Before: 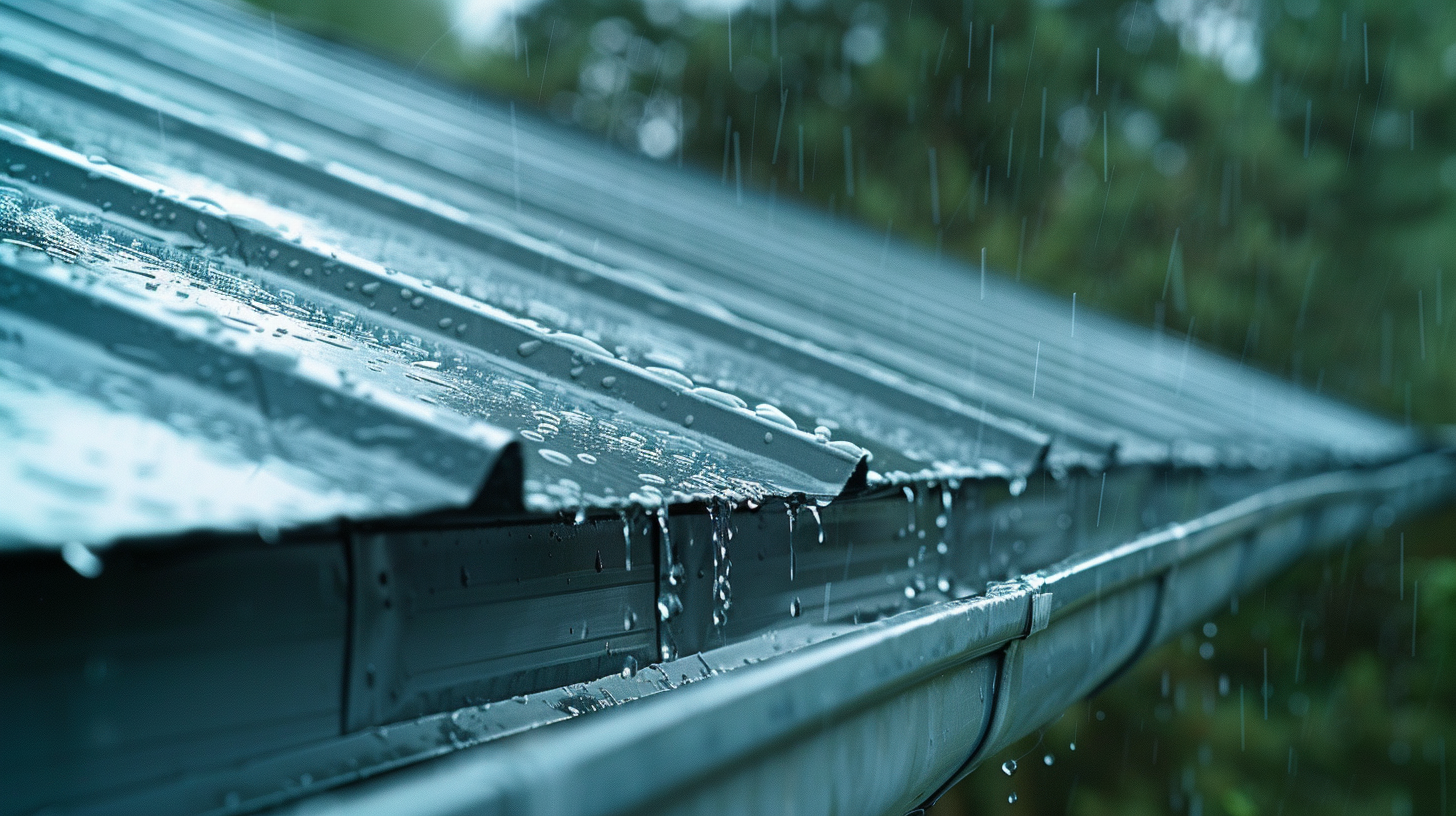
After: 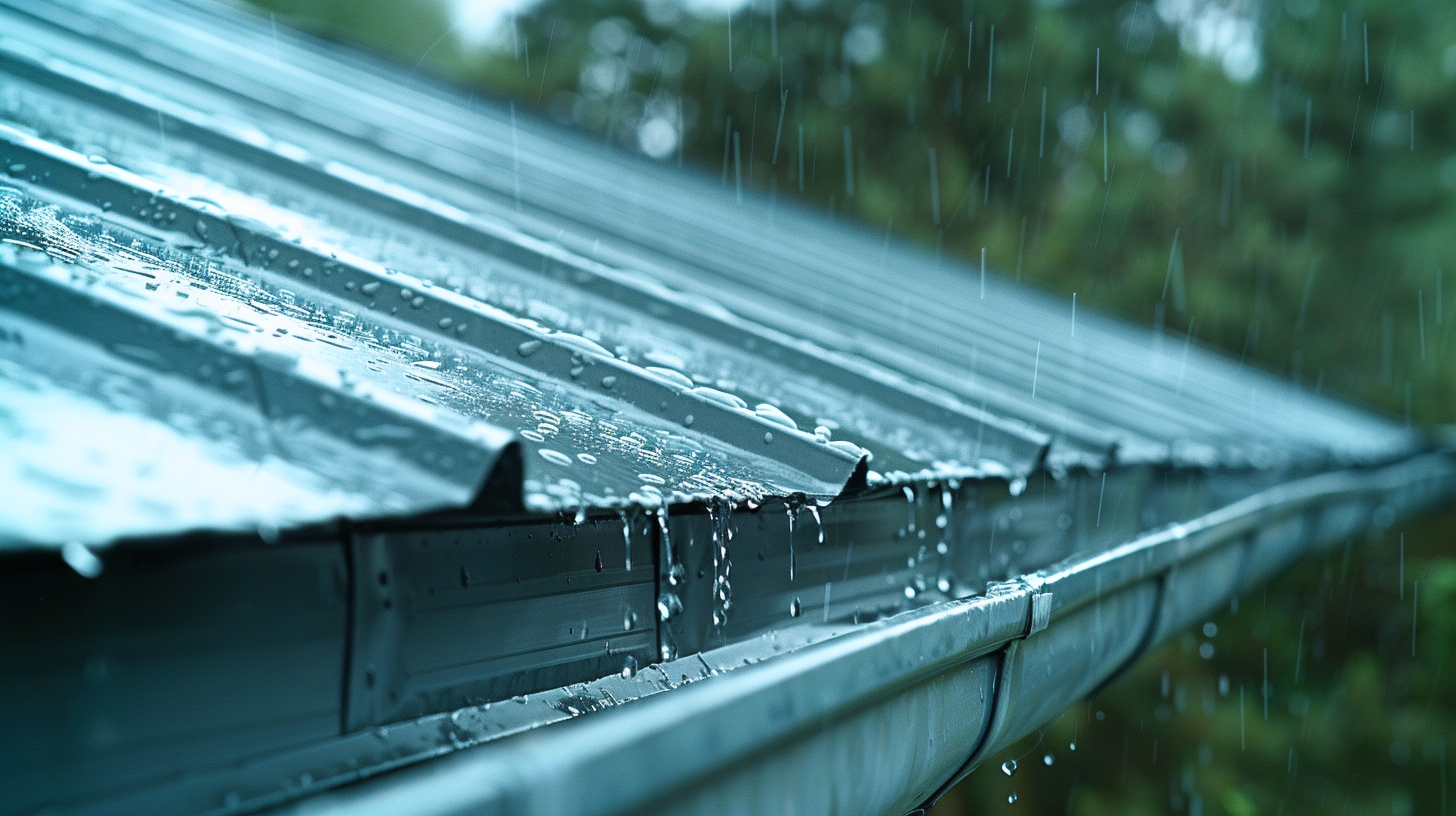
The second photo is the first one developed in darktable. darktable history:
base curve: curves: ch0 [(0, 0) (0.666, 0.806) (1, 1)]
